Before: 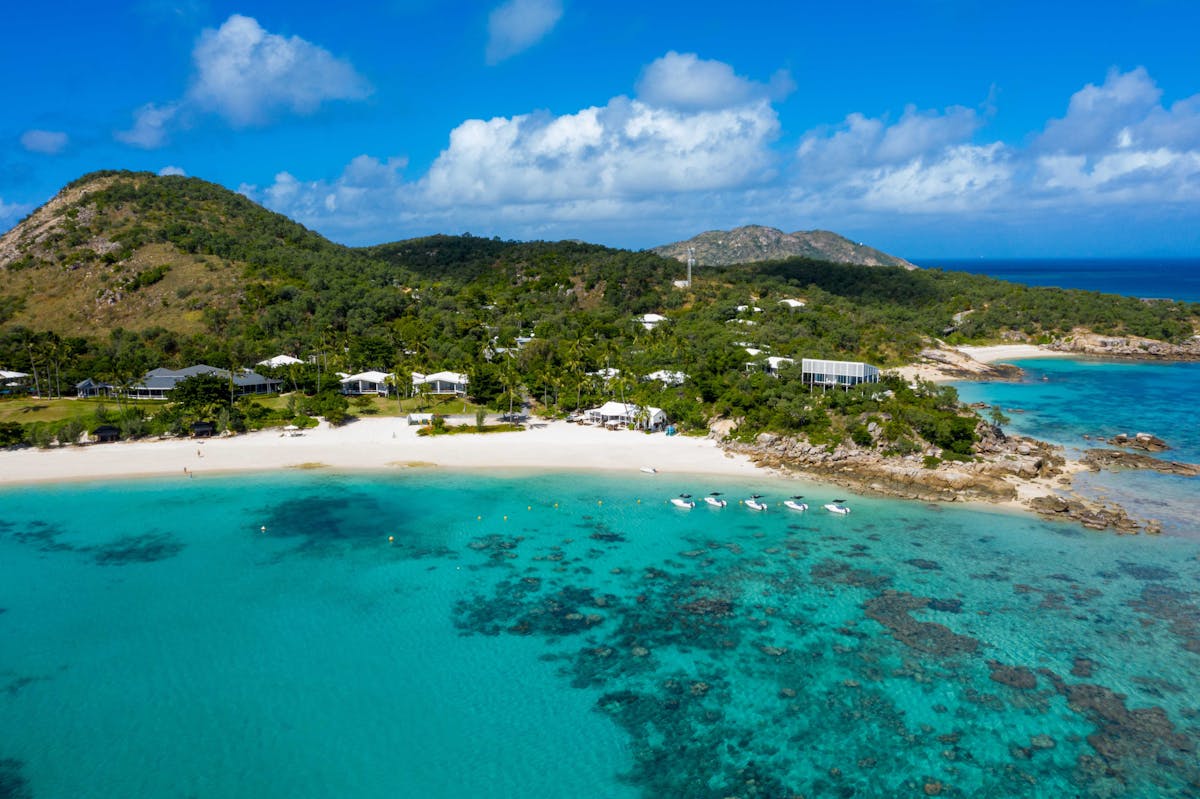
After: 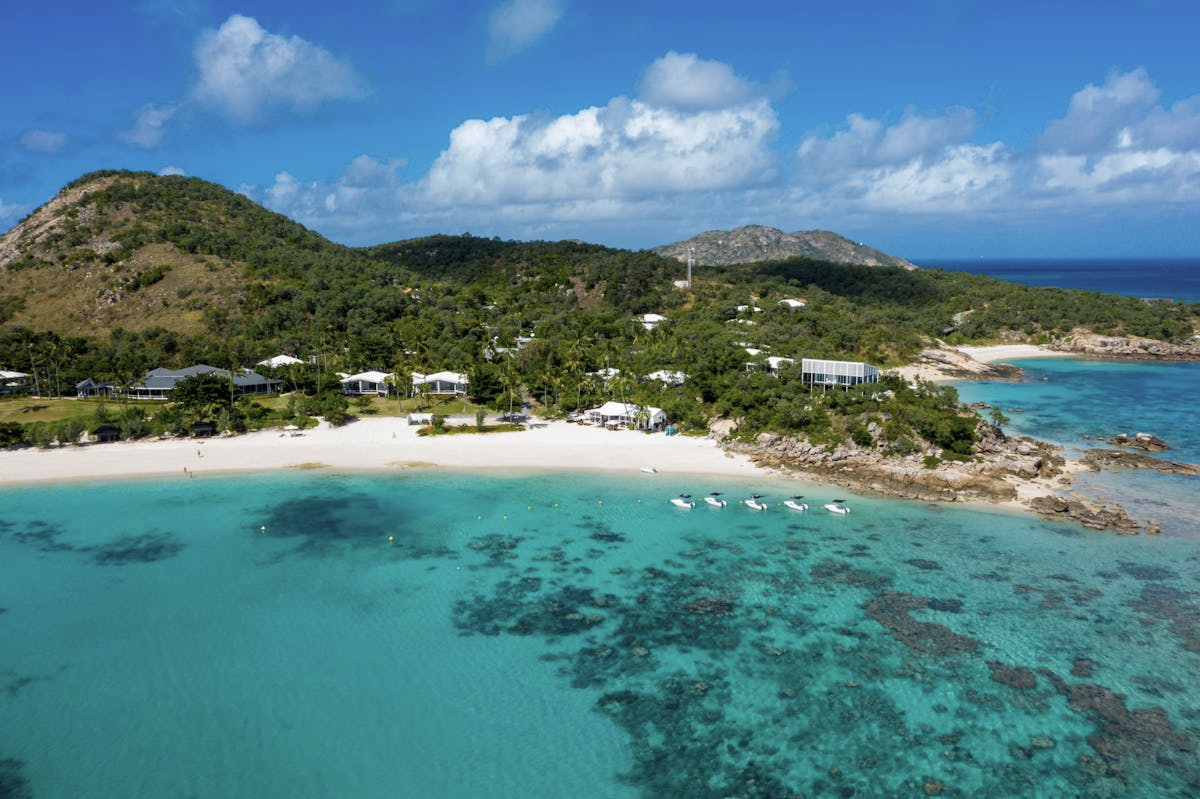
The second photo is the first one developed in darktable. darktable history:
color correction: highlights b* 0.019, saturation 0.782
